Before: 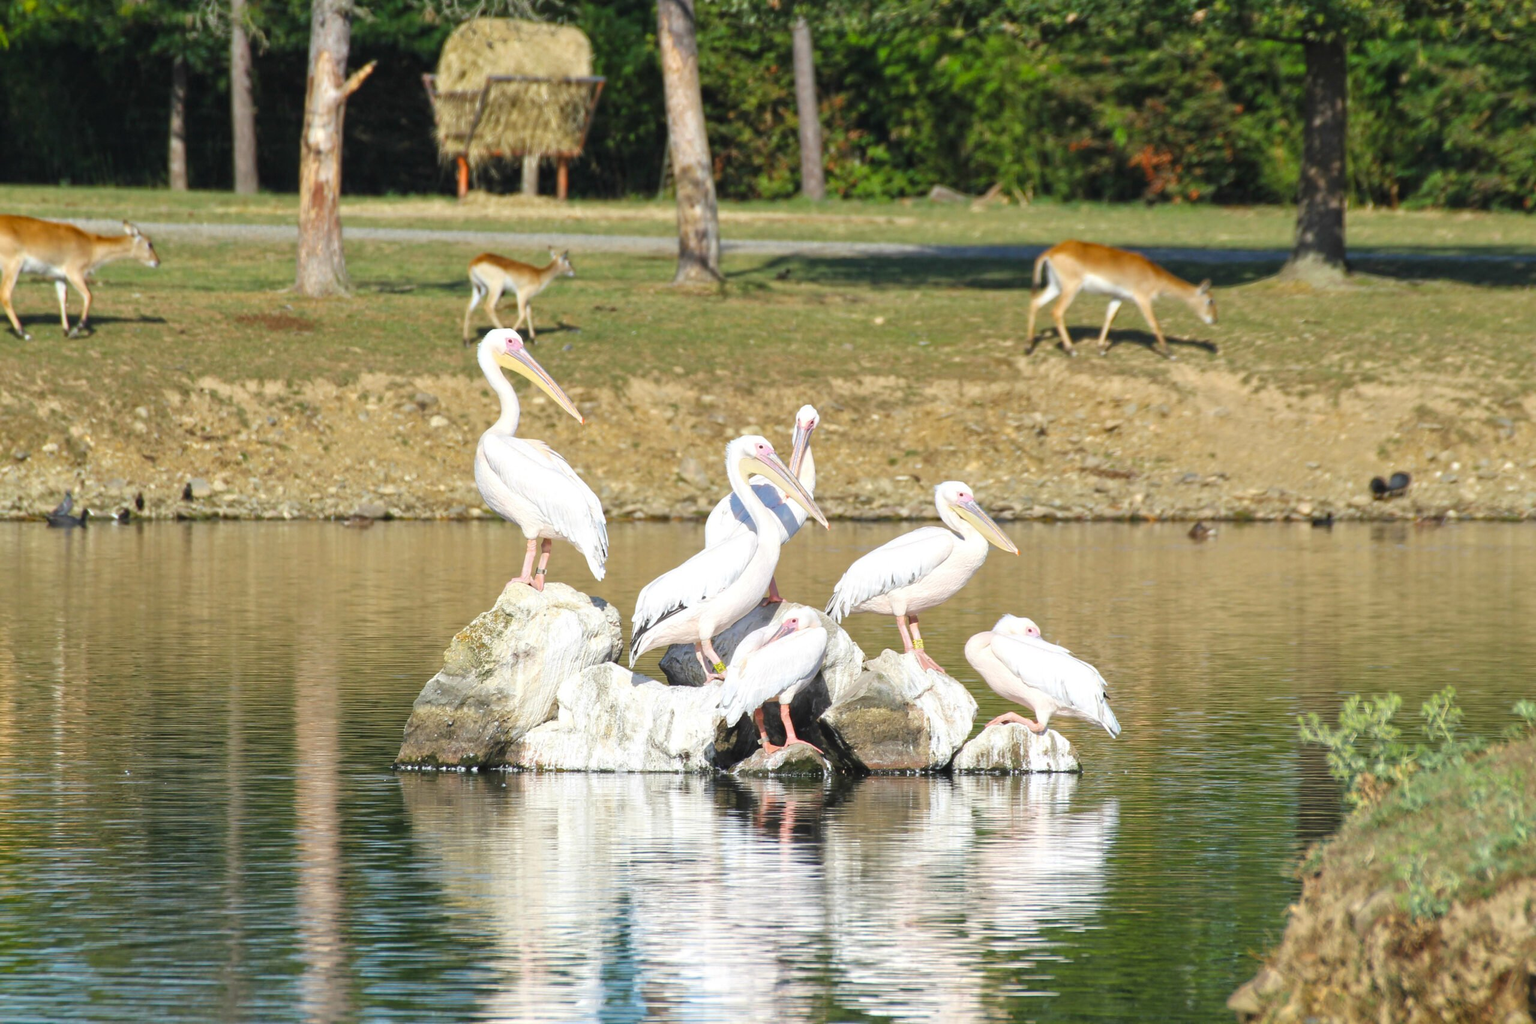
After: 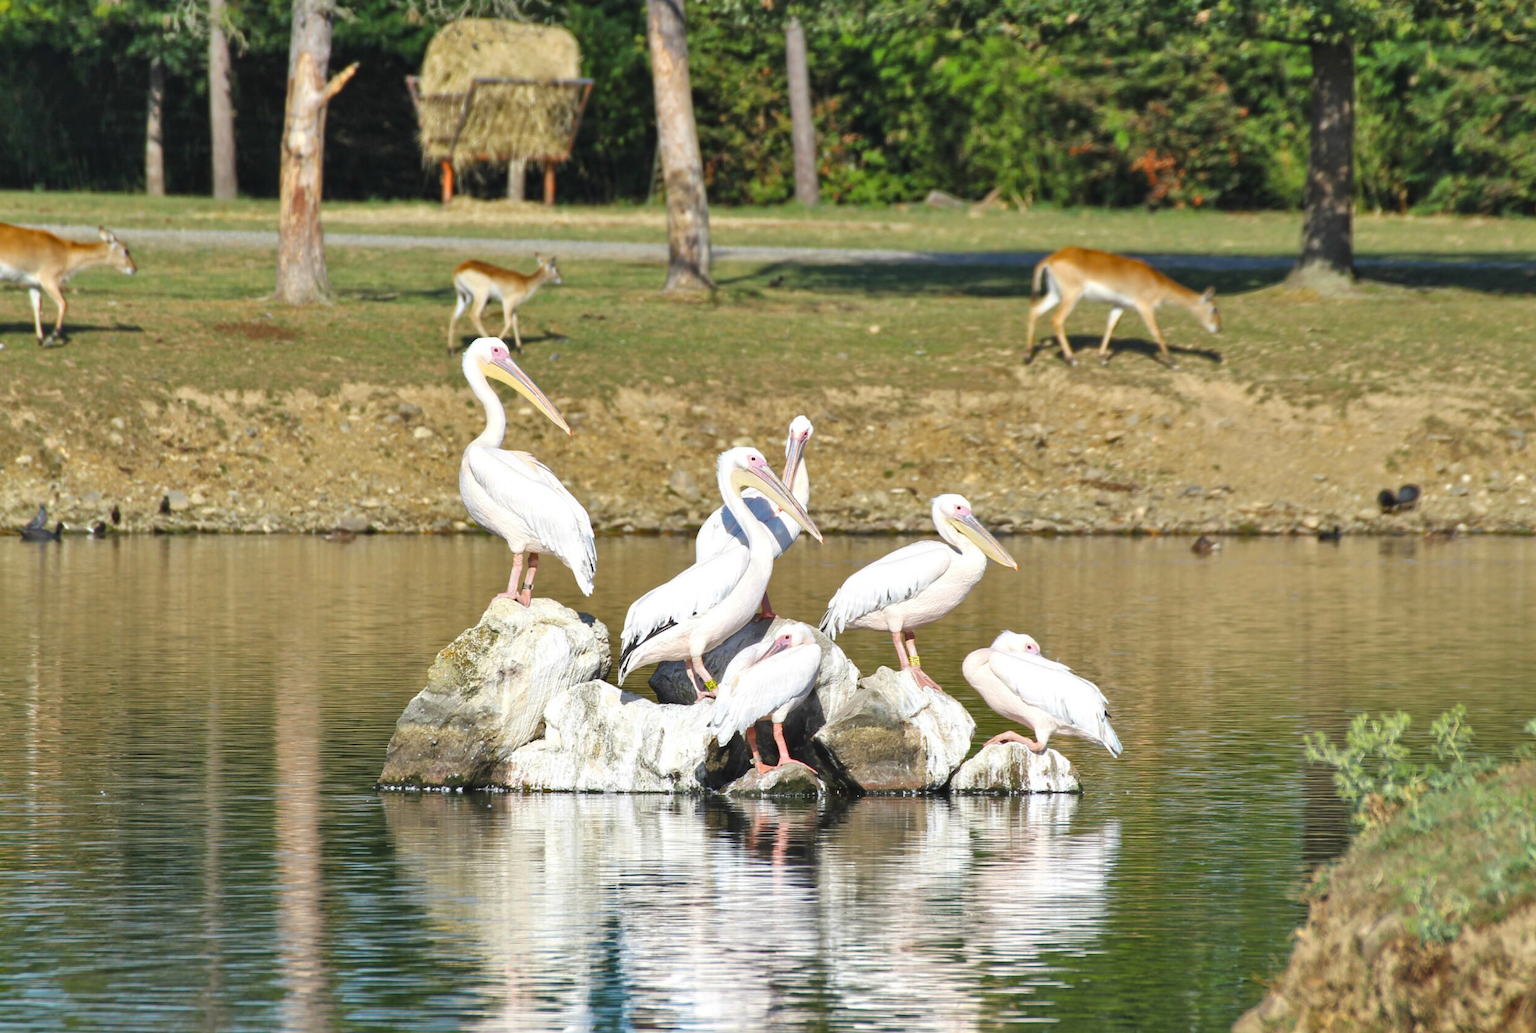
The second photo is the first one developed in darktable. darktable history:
shadows and highlights: shadows 58.91, soften with gaussian
crop and rotate: left 1.764%, right 0.762%, bottom 1.59%
